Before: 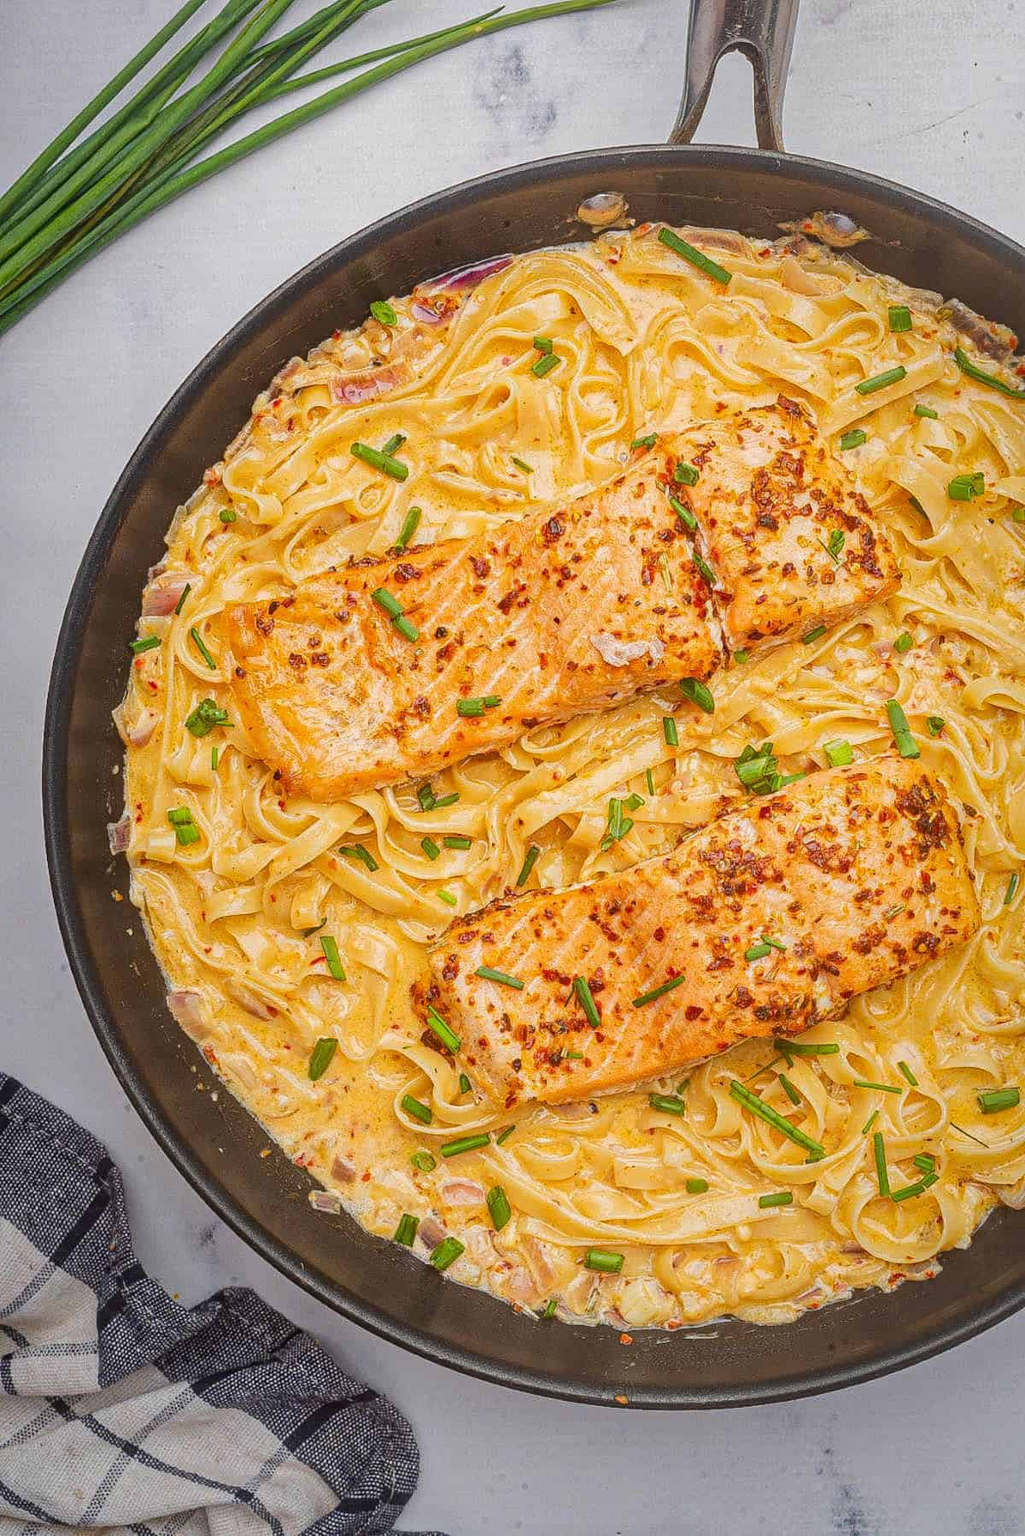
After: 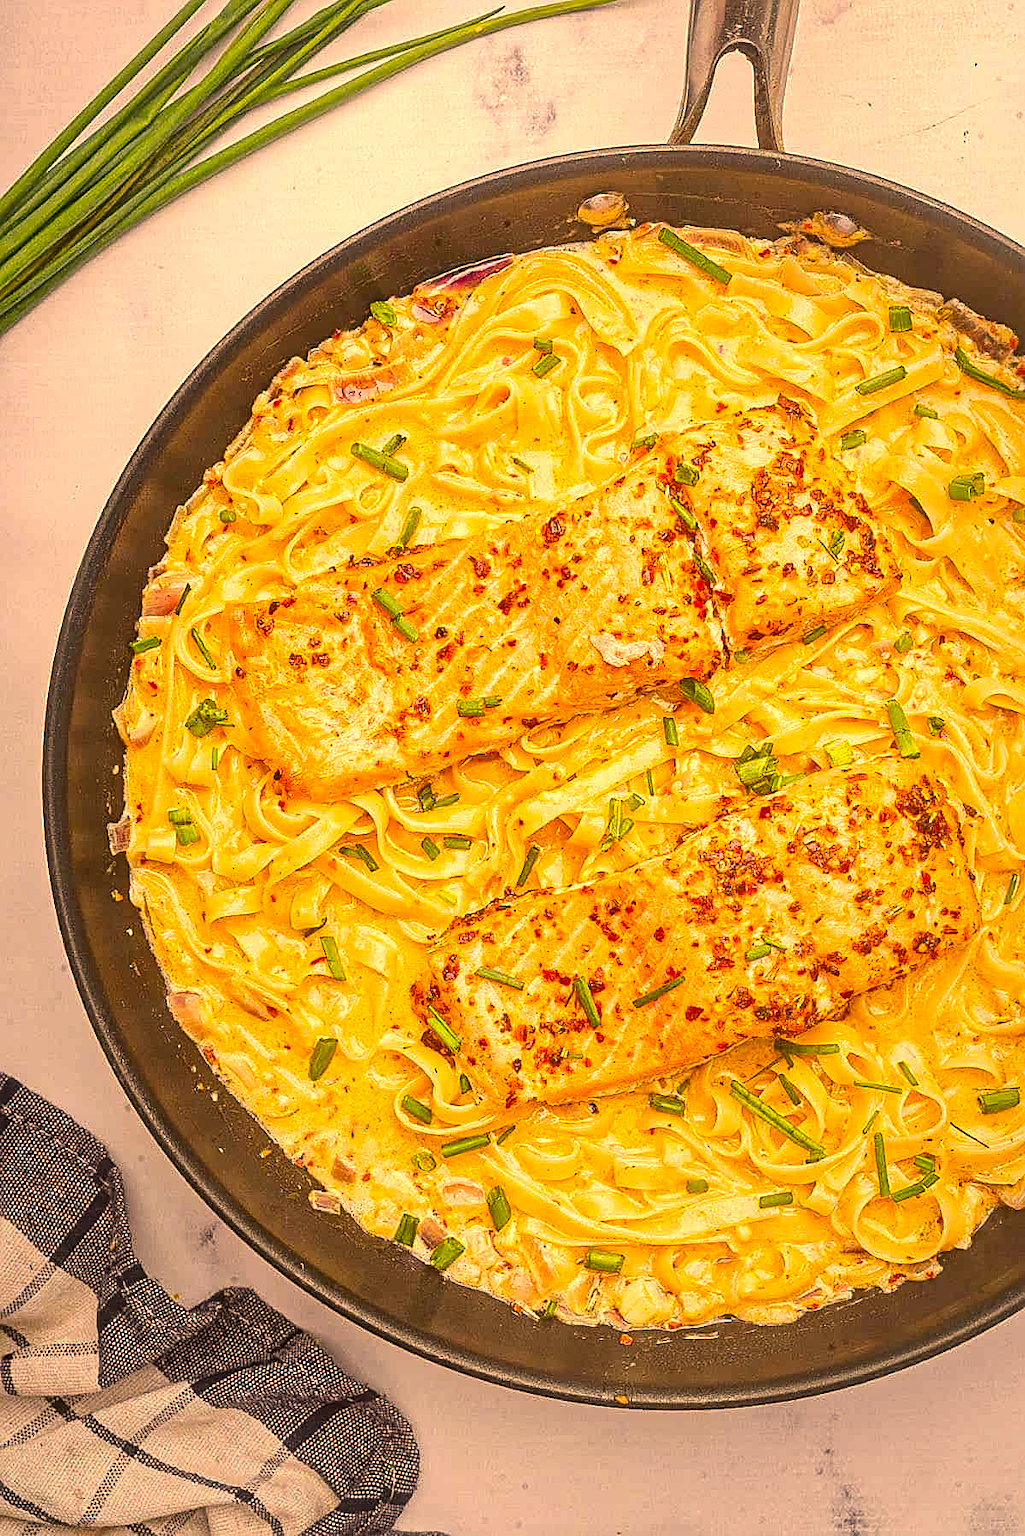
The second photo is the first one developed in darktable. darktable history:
contrast brightness saturation: saturation -0.059
exposure: black level correction -0.002, exposure 0.537 EV, compensate highlight preservation false
contrast equalizer: octaves 7, y [[0.5, 0.502, 0.506, 0.511, 0.52, 0.537], [0.5 ×6], [0.505, 0.509, 0.518, 0.534, 0.553, 0.561], [0 ×6], [0 ×6]]
sharpen: on, module defaults
color correction: highlights a* 18.57, highlights b* 35.24, shadows a* 1.74, shadows b* 5.93, saturation 1.03
